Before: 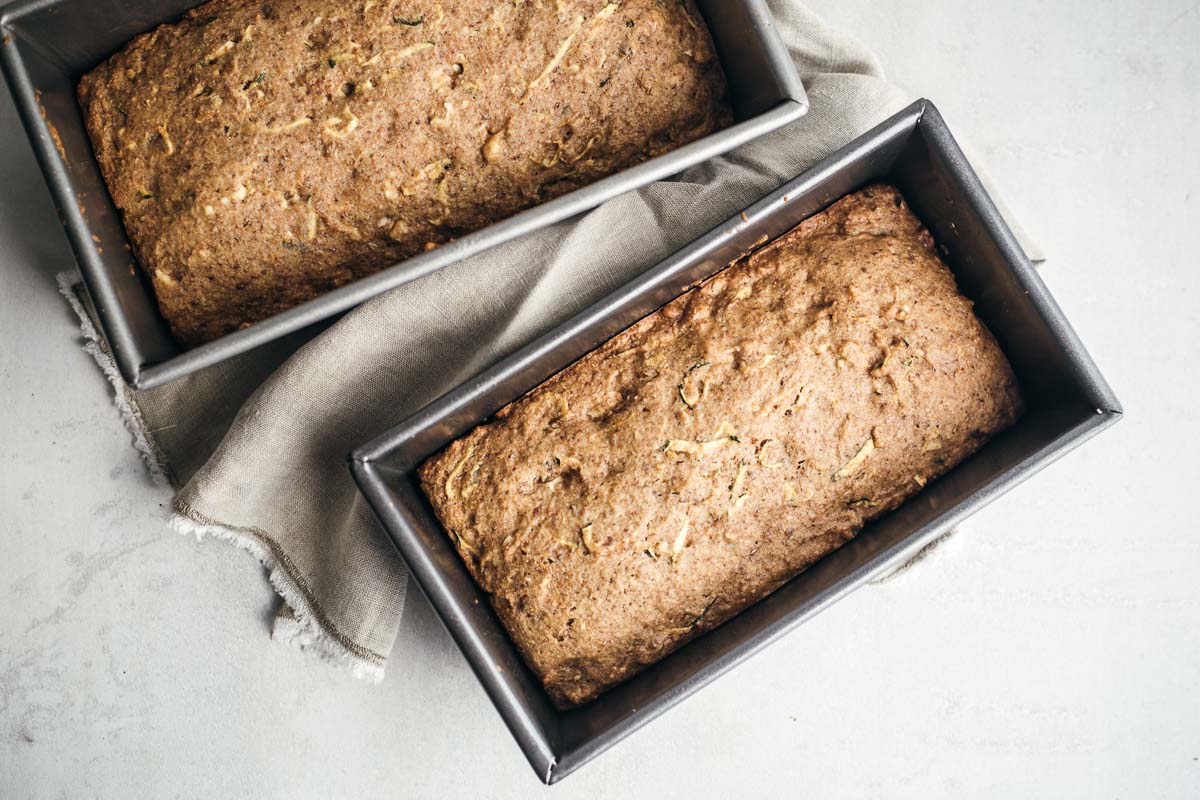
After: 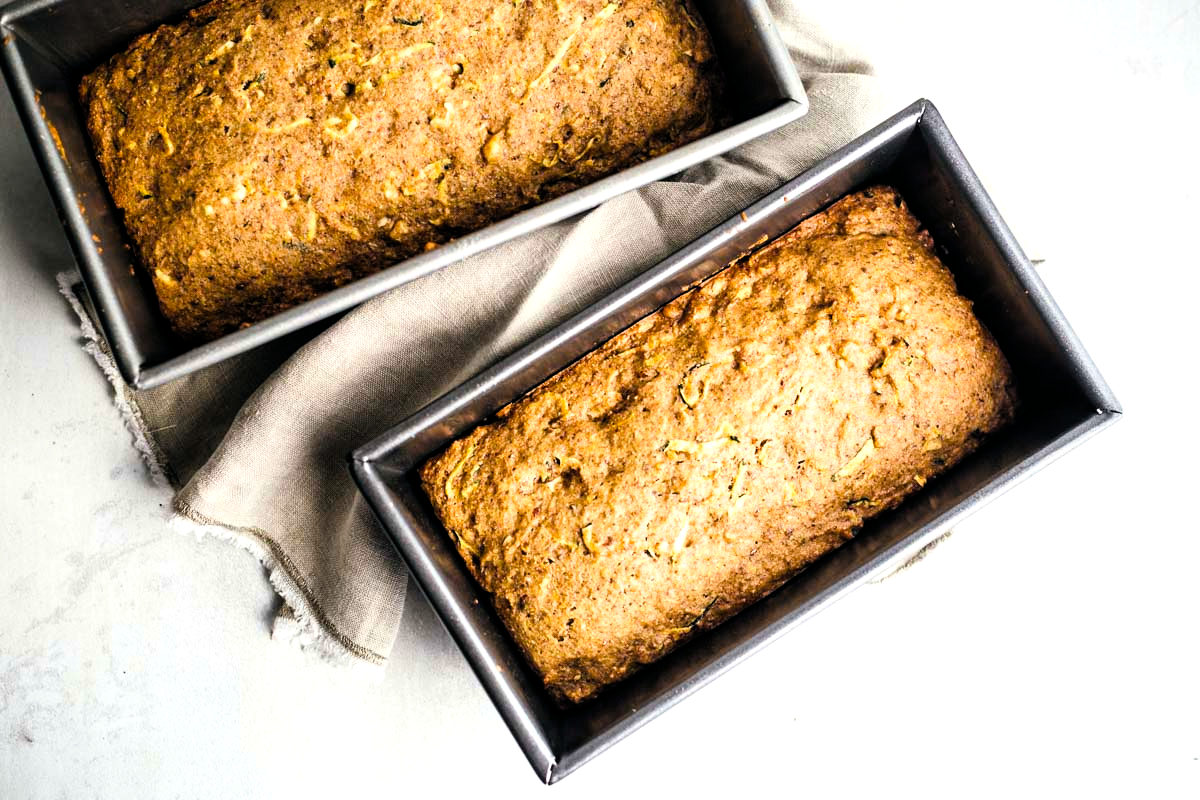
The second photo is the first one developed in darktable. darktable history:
filmic rgb: middle gray luminance 12.9%, black relative exposure -10.18 EV, white relative exposure 3.47 EV, target black luminance 0%, hardness 5.78, latitude 44.76%, contrast 1.214, highlights saturation mix 4.21%, shadows ↔ highlights balance 27.6%
color balance rgb: power › hue 171.86°, perceptual saturation grading › global saturation 30.755%, global vibrance 23.834%
levels: levels [0, 0.43, 0.859]
